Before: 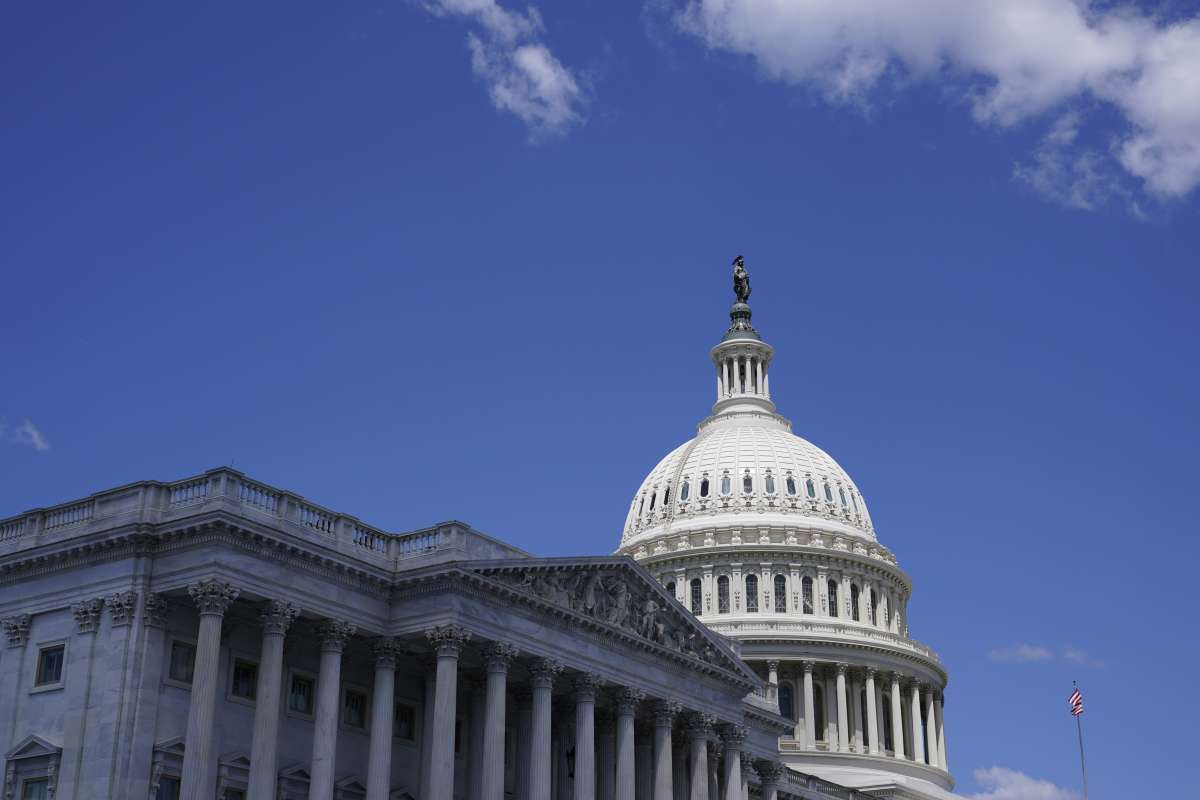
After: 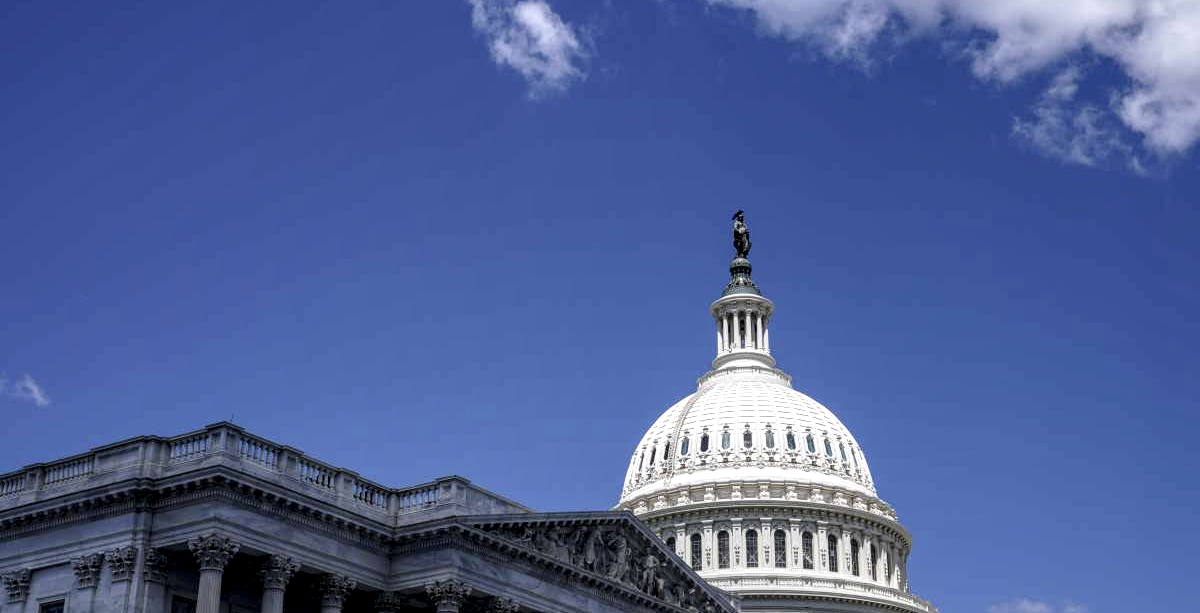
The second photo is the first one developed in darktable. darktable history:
local contrast: highlights 79%, shadows 56%, detail 175%, midtone range 0.428
crop: top 5.667%, bottom 17.637%
